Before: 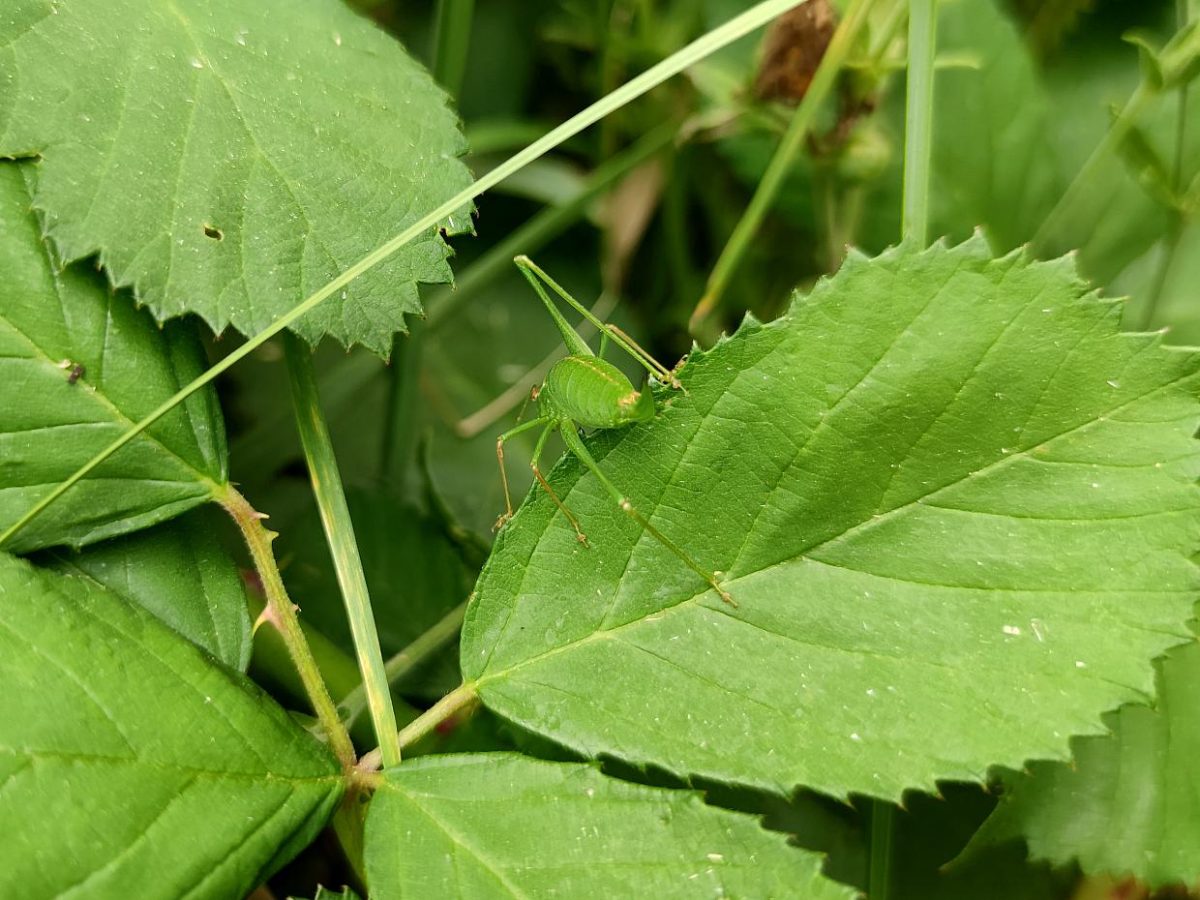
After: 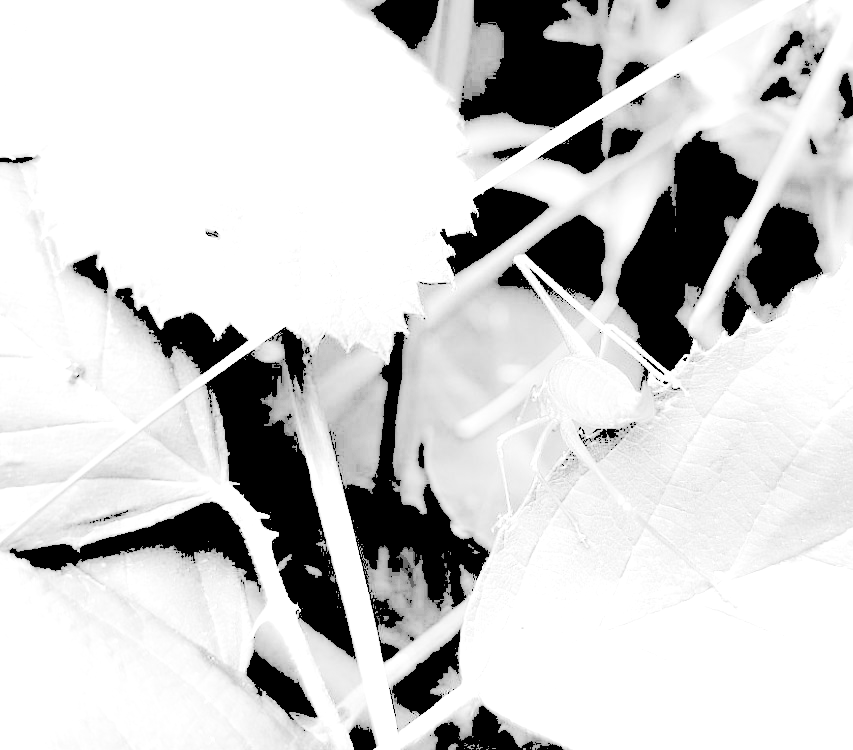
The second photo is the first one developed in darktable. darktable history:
monochrome: on, module defaults
crop: right 28.885%, bottom 16.626%
levels: levels [0.246, 0.246, 0.506]
